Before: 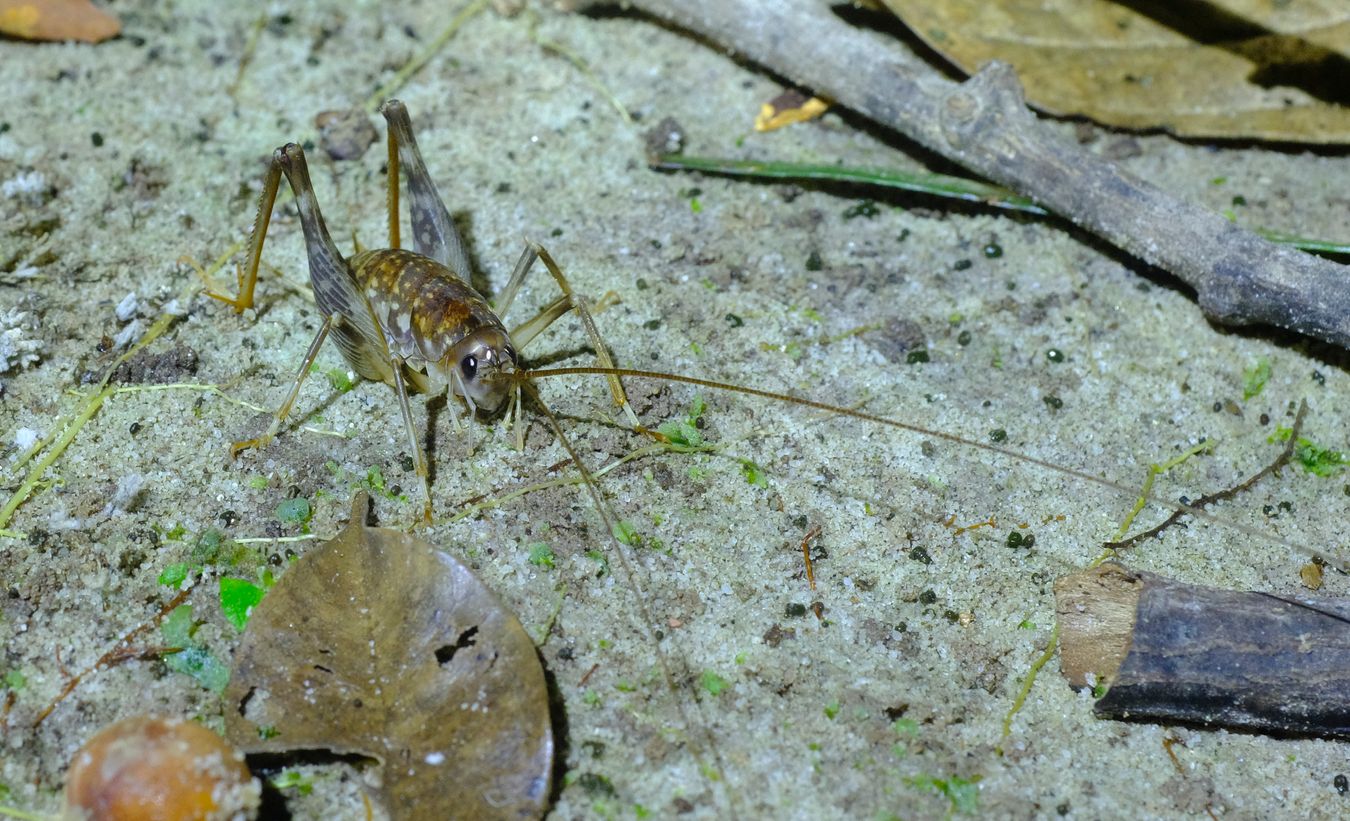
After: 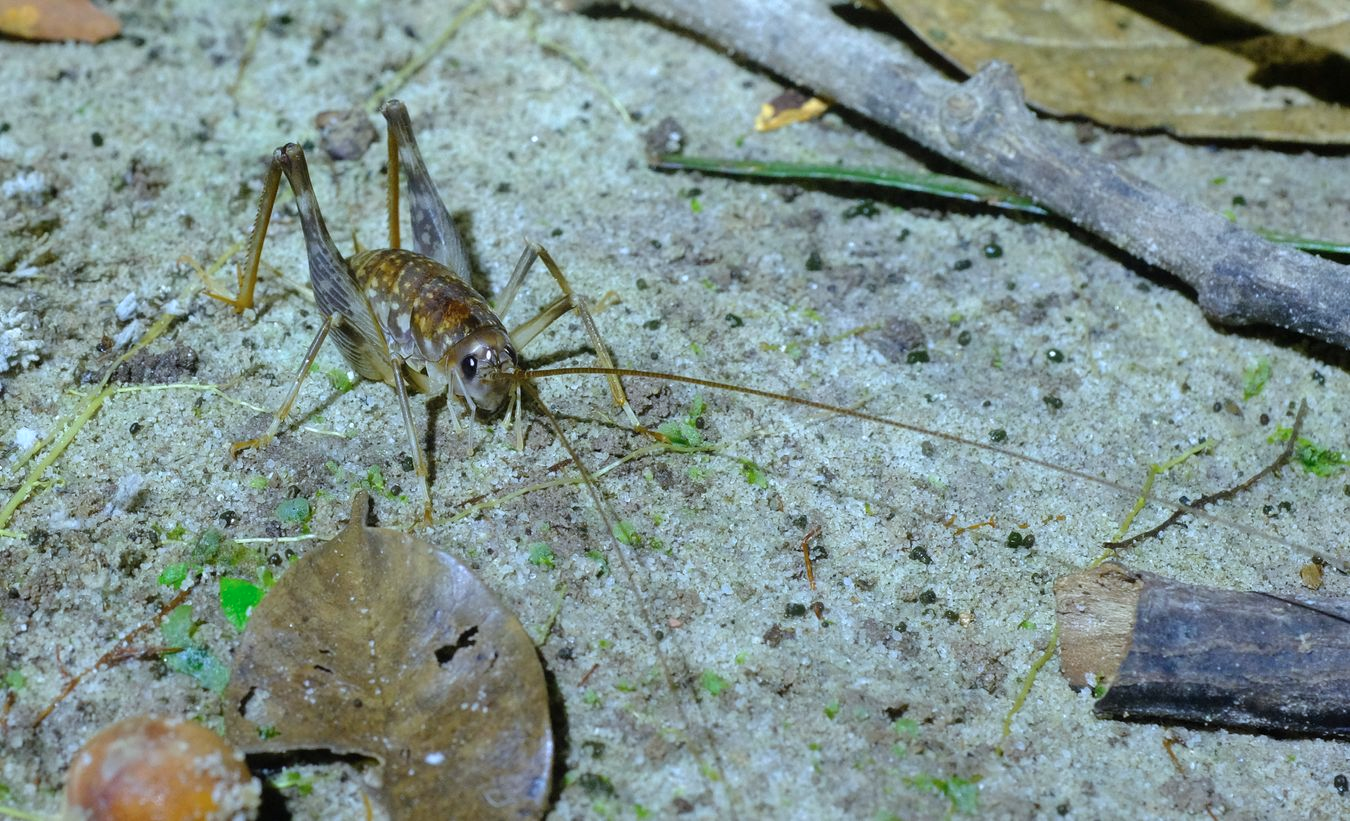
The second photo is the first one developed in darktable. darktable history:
color correction: highlights a* -0.735, highlights b* -9.52
